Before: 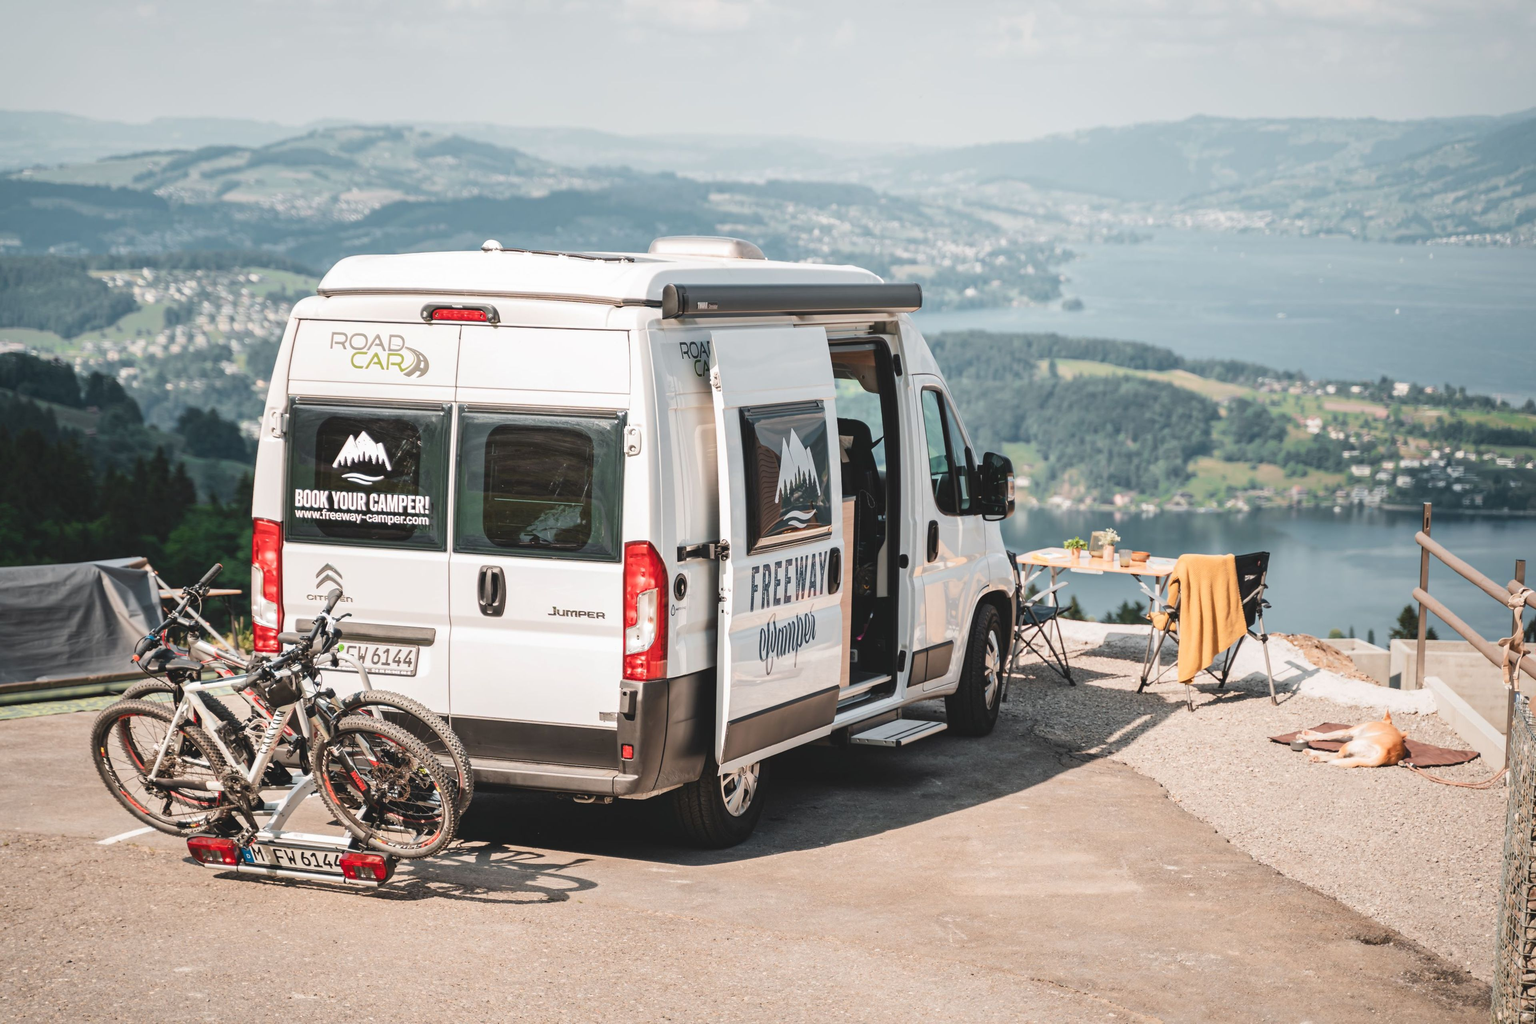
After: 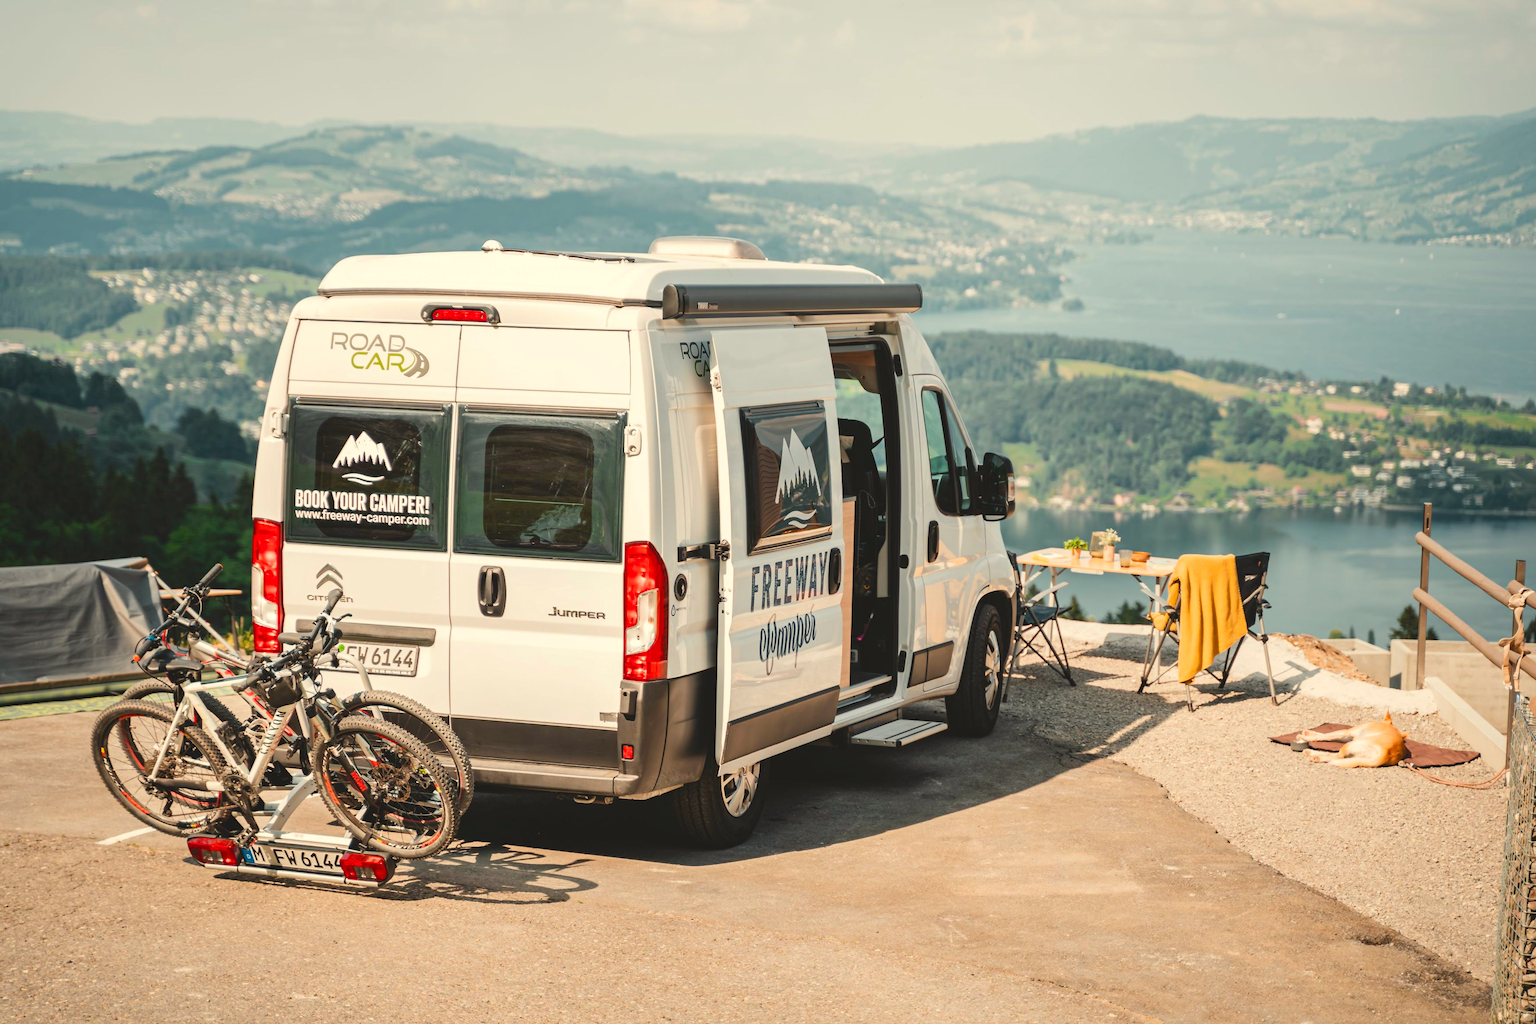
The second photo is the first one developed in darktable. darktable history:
white balance: red 1.029, blue 0.92
color balance rgb: perceptual saturation grading › global saturation 30%, global vibrance 10%
